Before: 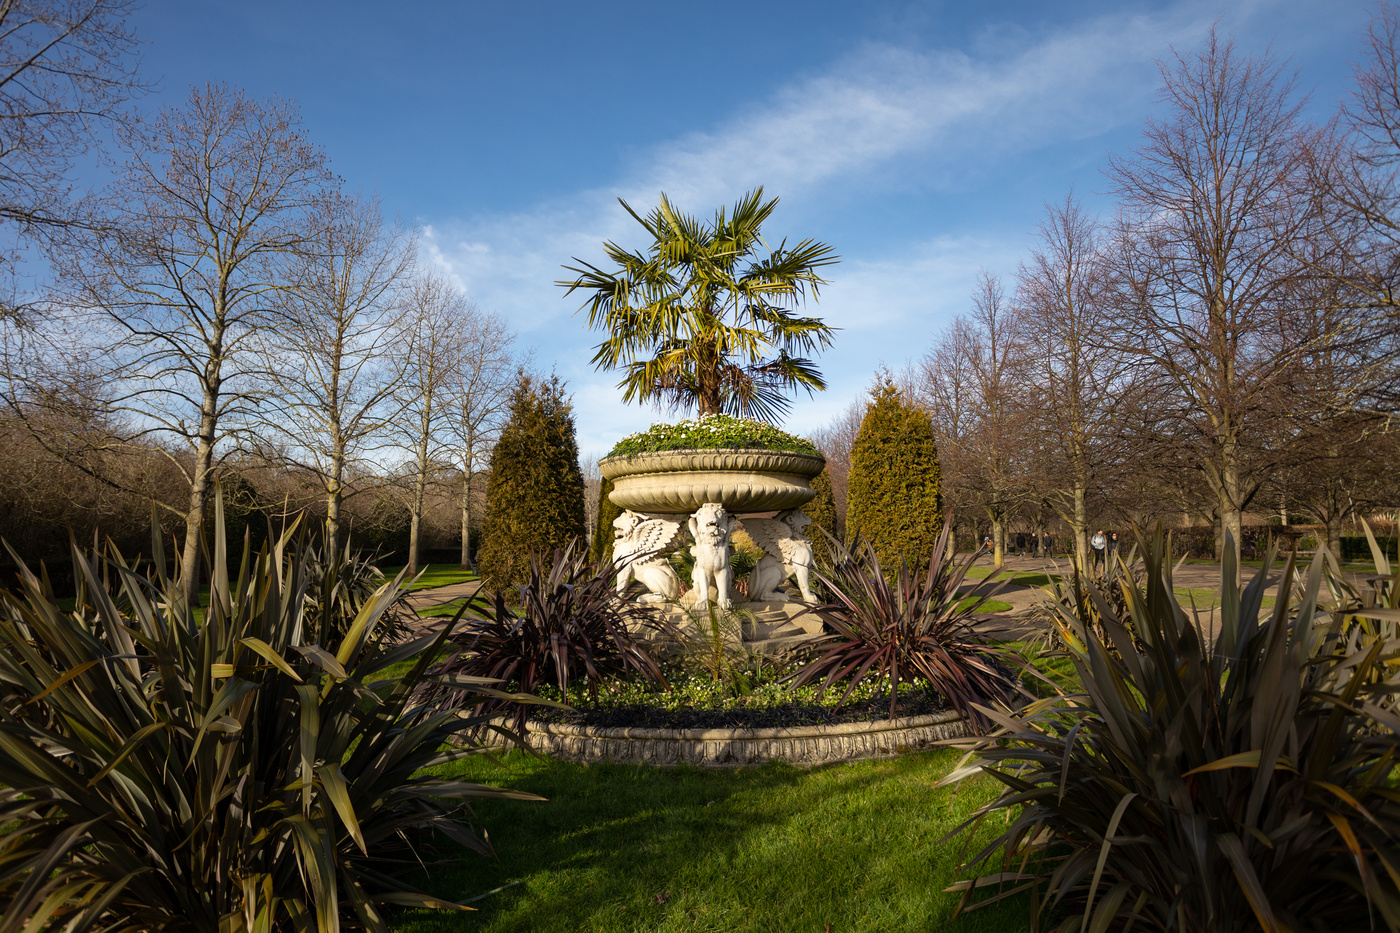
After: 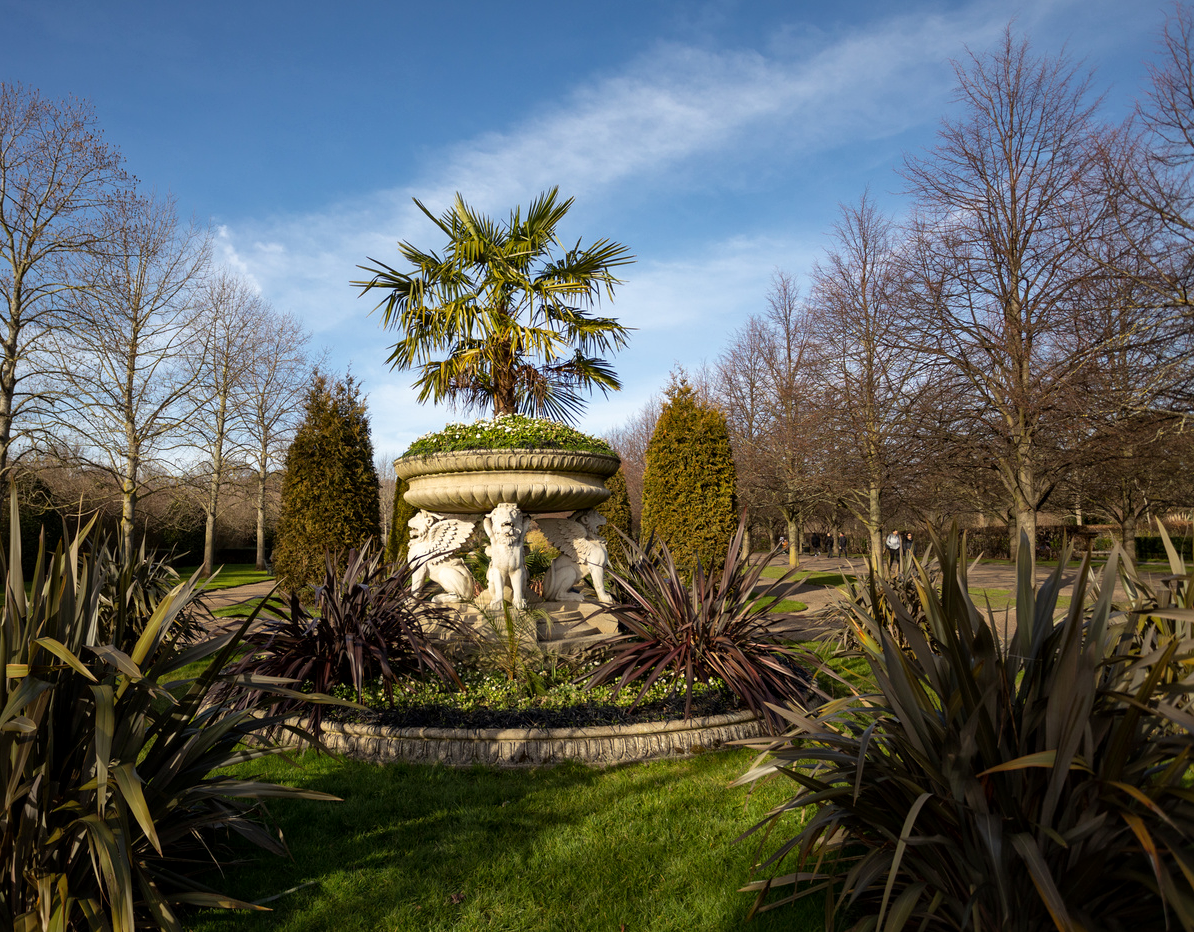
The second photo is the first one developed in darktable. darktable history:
crop and rotate: left 14.666%
local contrast: mode bilateral grid, contrast 21, coarseness 49, detail 119%, midtone range 0.2
